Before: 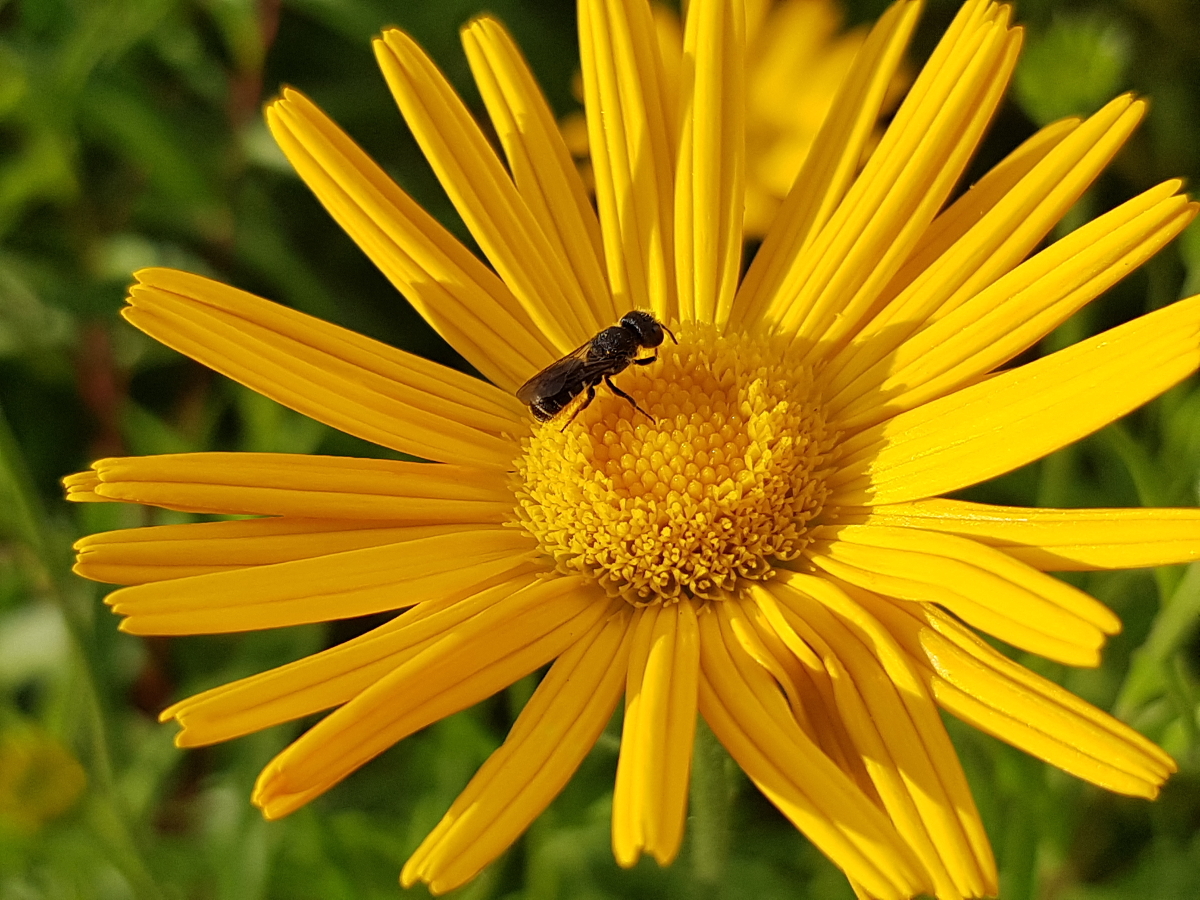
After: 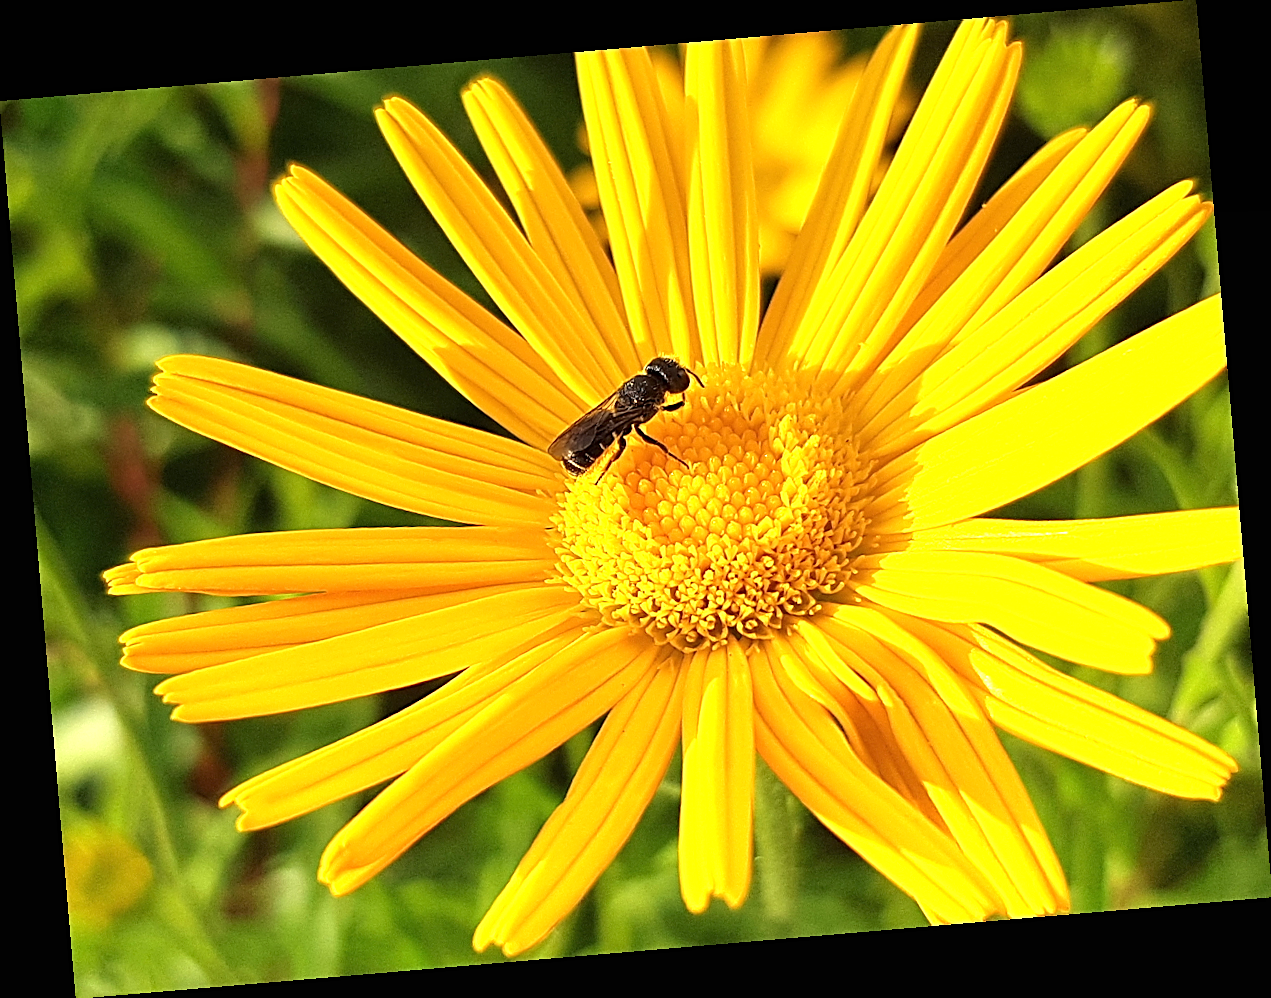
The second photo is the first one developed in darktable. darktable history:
graduated density: rotation -0.352°, offset 57.64
sharpen: on, module defaults
exposure: black level correction 0, exposure 1.45 EV, compensate exposure bias true, compensate highlight preservation false
rotate and perspective: rotation -4.86°, automatic cropping off
